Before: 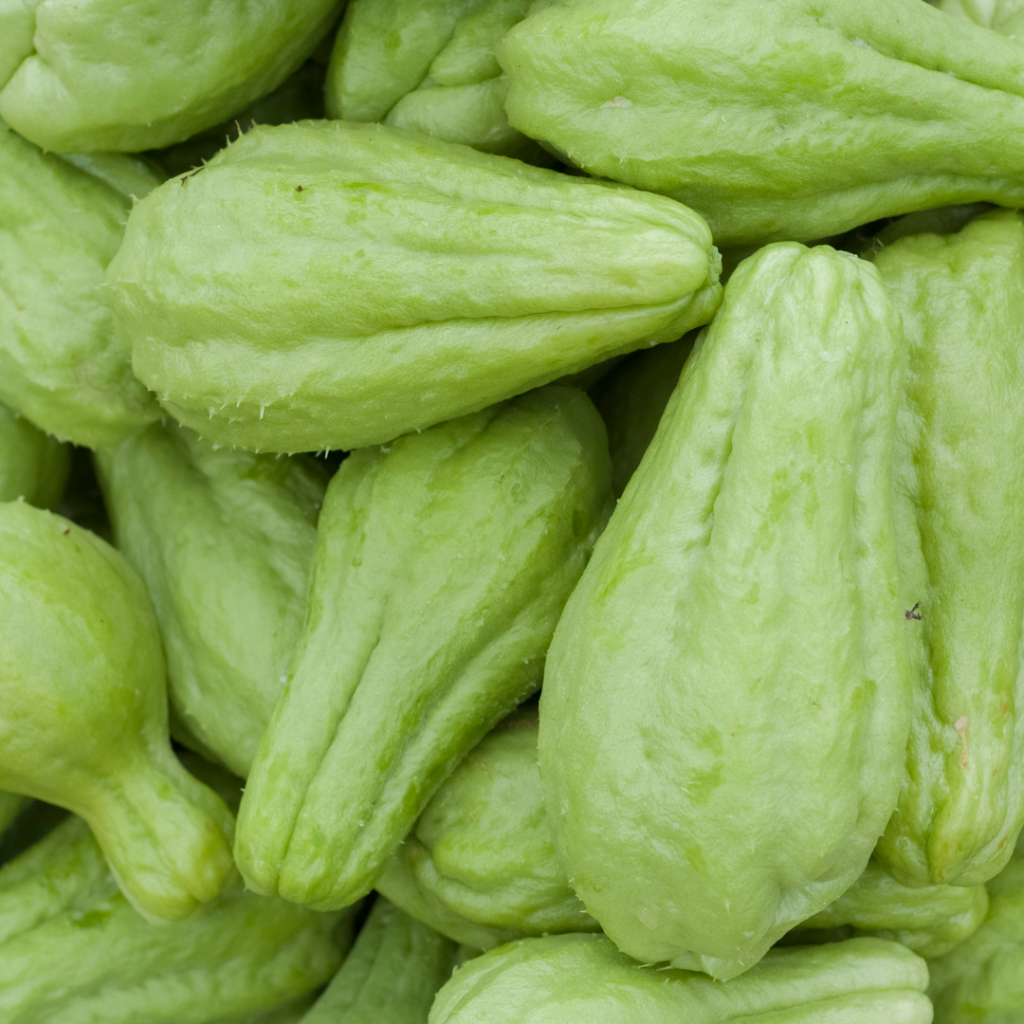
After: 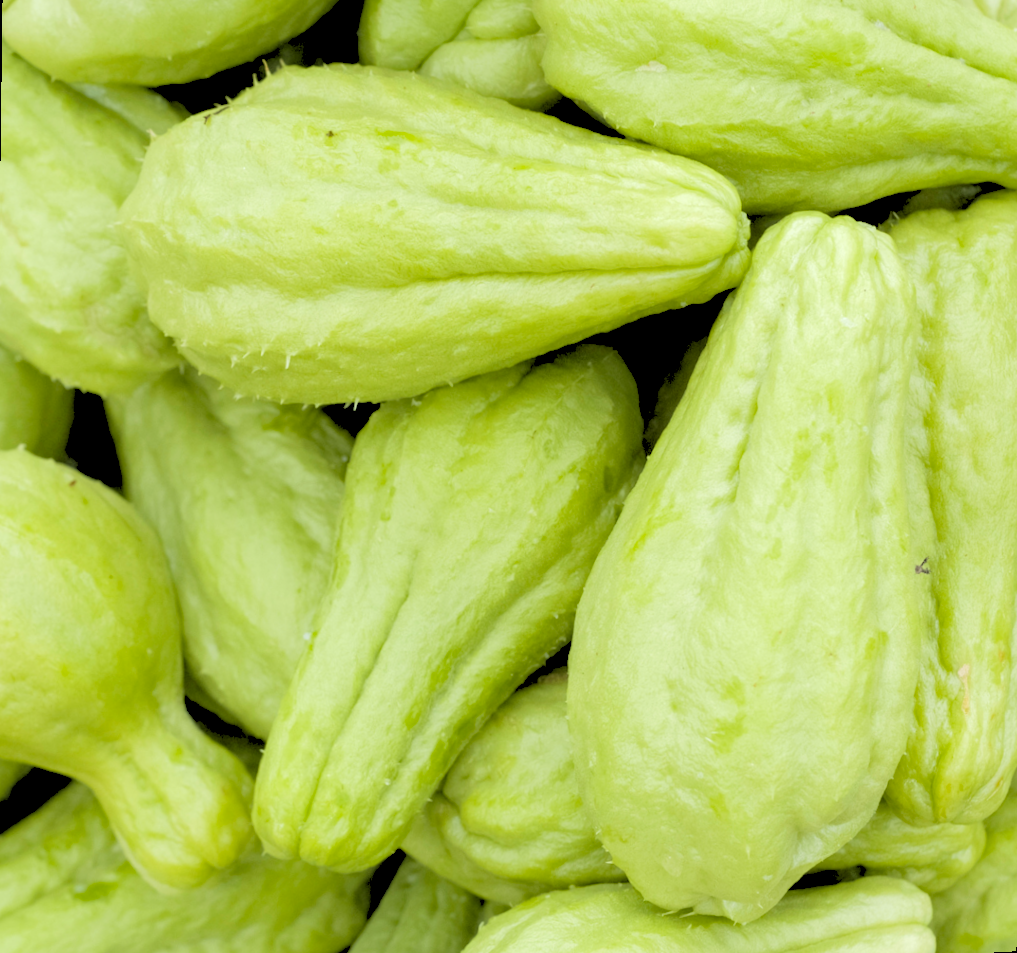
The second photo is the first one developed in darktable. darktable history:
exposure: black level correction 0.001, exposure 0.3 EV, compensate highlight preservation false
rotate and perspective: rotation 0.679°, lens shift (horizontal) 0.136, crop left 0.009, crop right 0.991, crop top 0.078, crop bottom 0.95
color contrast: green-magenta contrast 0.8, blue-yellow contrast 1.1, unbound 0
rgb levels: levels [[0.027, 0.429, 0.996], [0, 0.5, 1], [0, 0.5, 1]]
